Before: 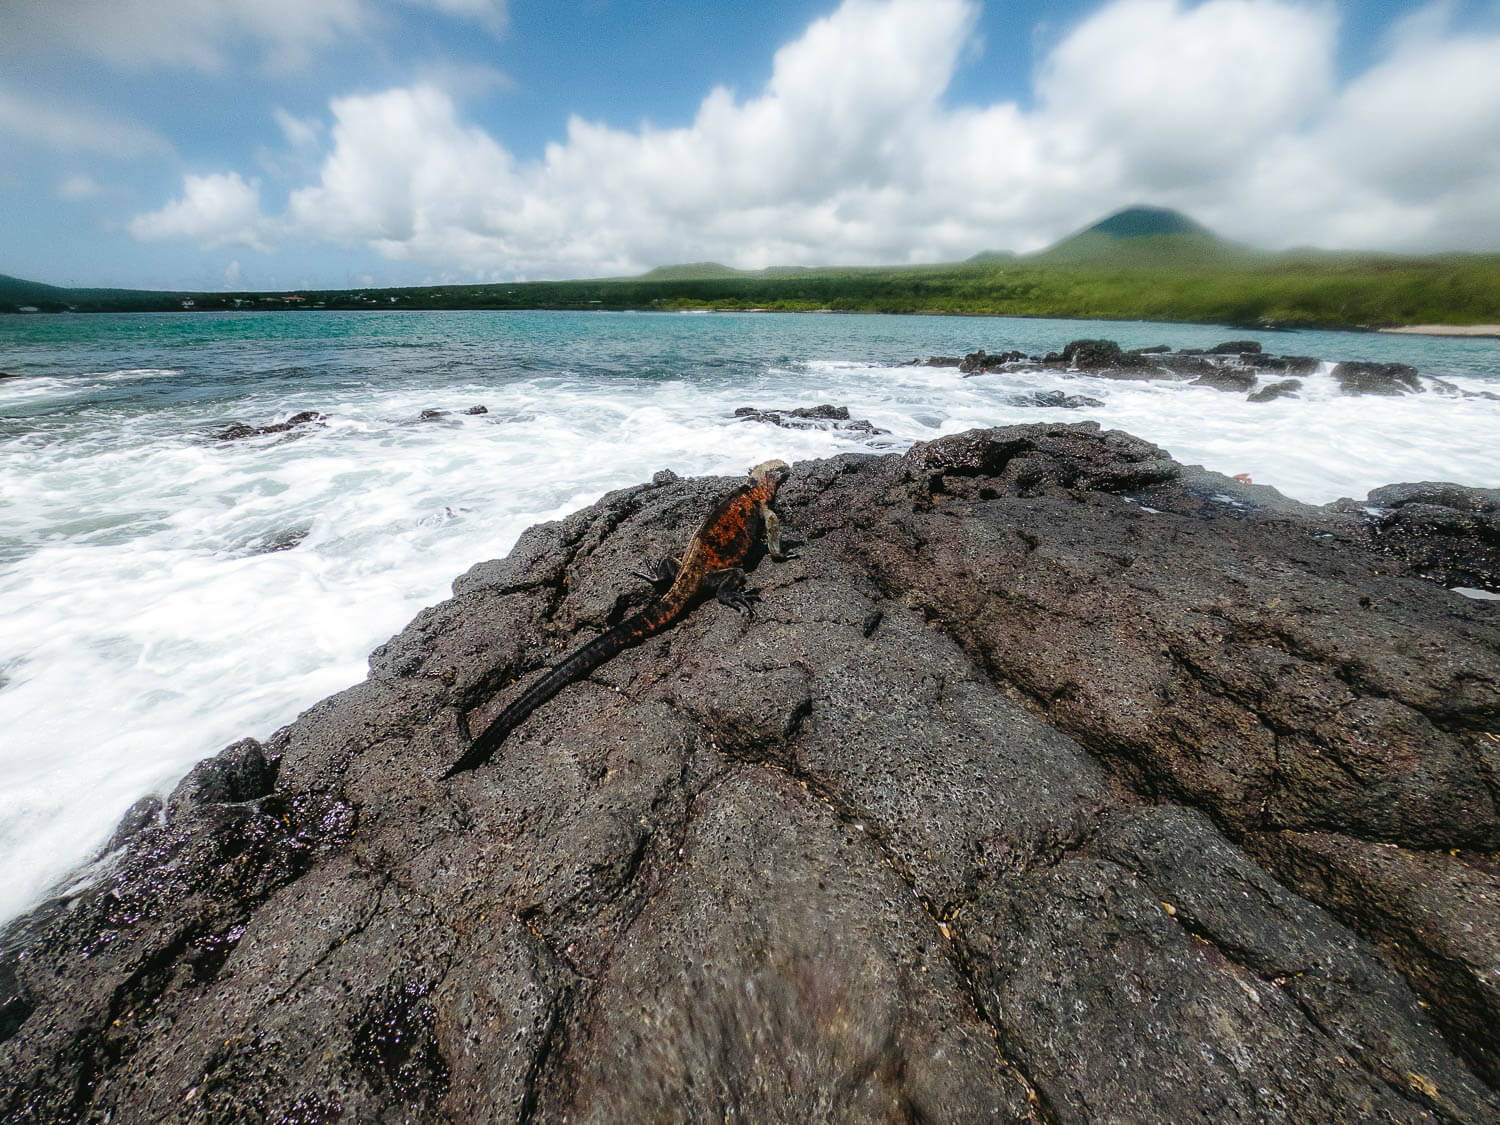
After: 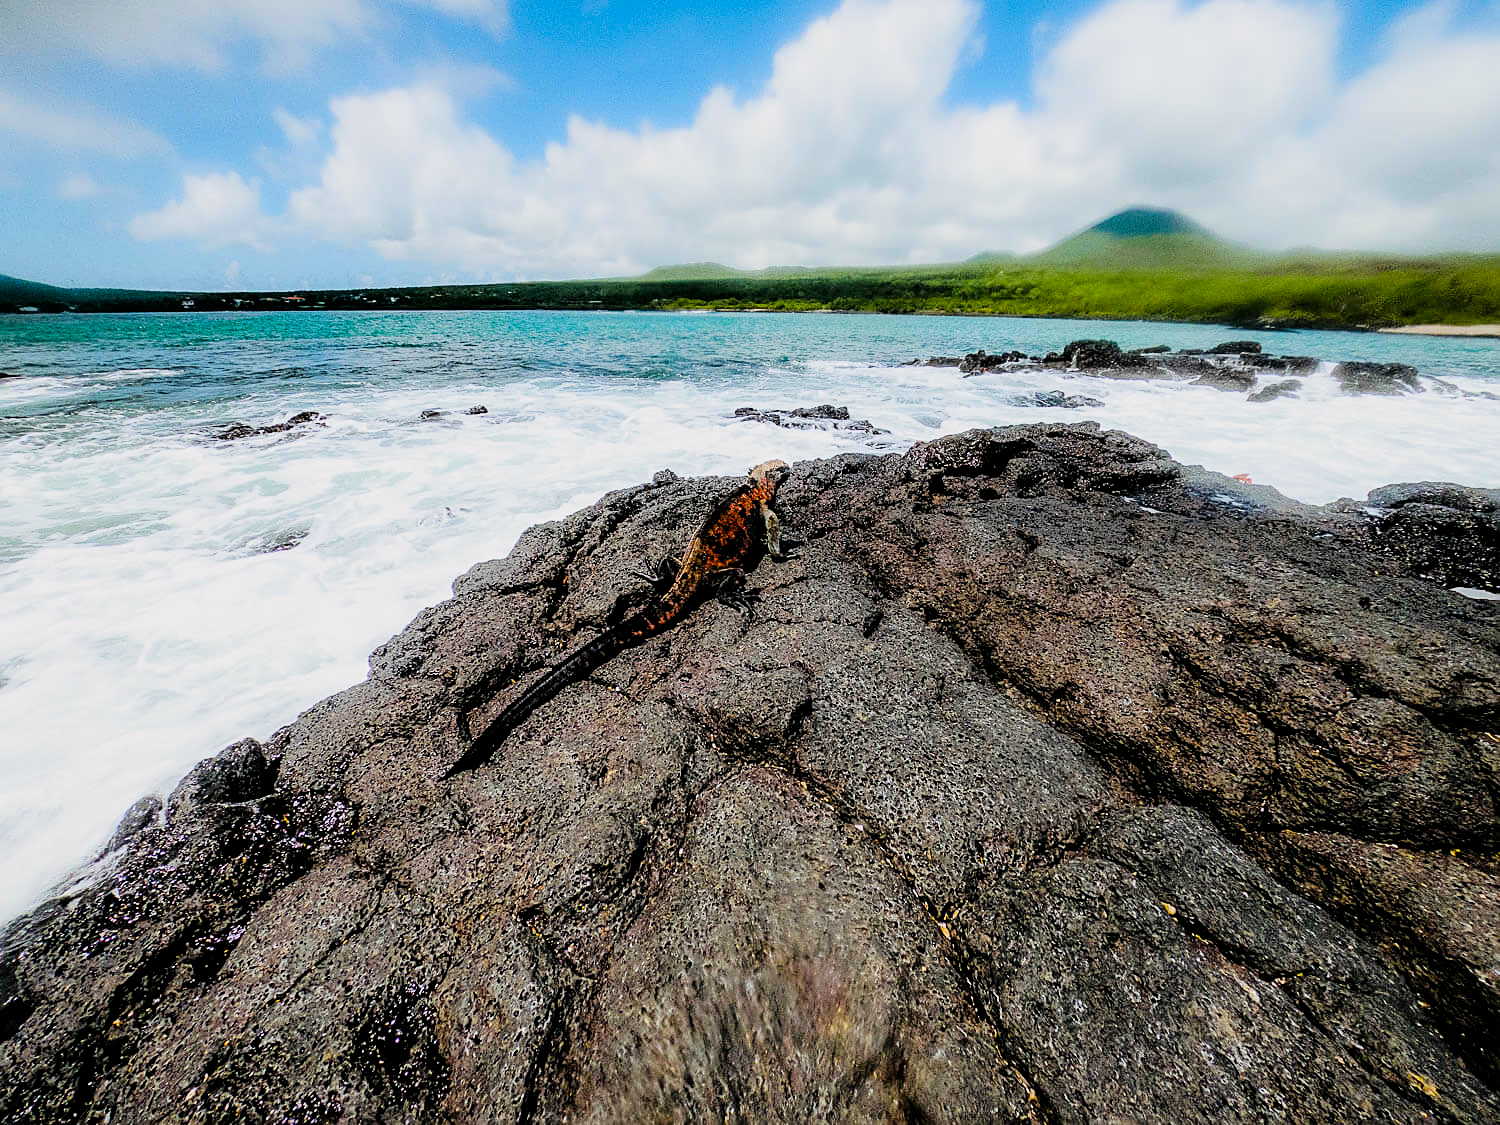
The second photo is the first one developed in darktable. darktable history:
tone curve: curves: ch0 [(0, 0) (0.003, 0.005) (0.011, 0.011) (0.025, 0.022) (0.044, 0.038) (0.069, 0.062) (0.1, 0.091) (0.136, 0.128) (0.177, 0.183) (0.224, 0.246) (0.277, 0.325) (0.335, 0.403) (0.399, 0.473) (0.468, 0.557) (0.543, 0.638) (0.623, 0.709) (0.709, 0.782) (0.801, 0.847) (0.898, 0.923) (1, 1)], color space Lab, linked channels, preserve colors none
color balance rgb: highlights gain › chroma 0.203%, highlights gain › hue 331.29°, linear chroma grading › shadows 15.354%, perceptual saturation grading › global saturation 30.798%, contrast 3.97%
sharpen: on, module defaults
filmic rgb: black relative exposure -7.72 EV, white relative exposure 4.46 EV, target black luminance 0%, hardness 3.76, latitude 50.6%, contrast 1.074, highlights saturation mix 8.96%, shadows ↔ highlights balance -0.258%
